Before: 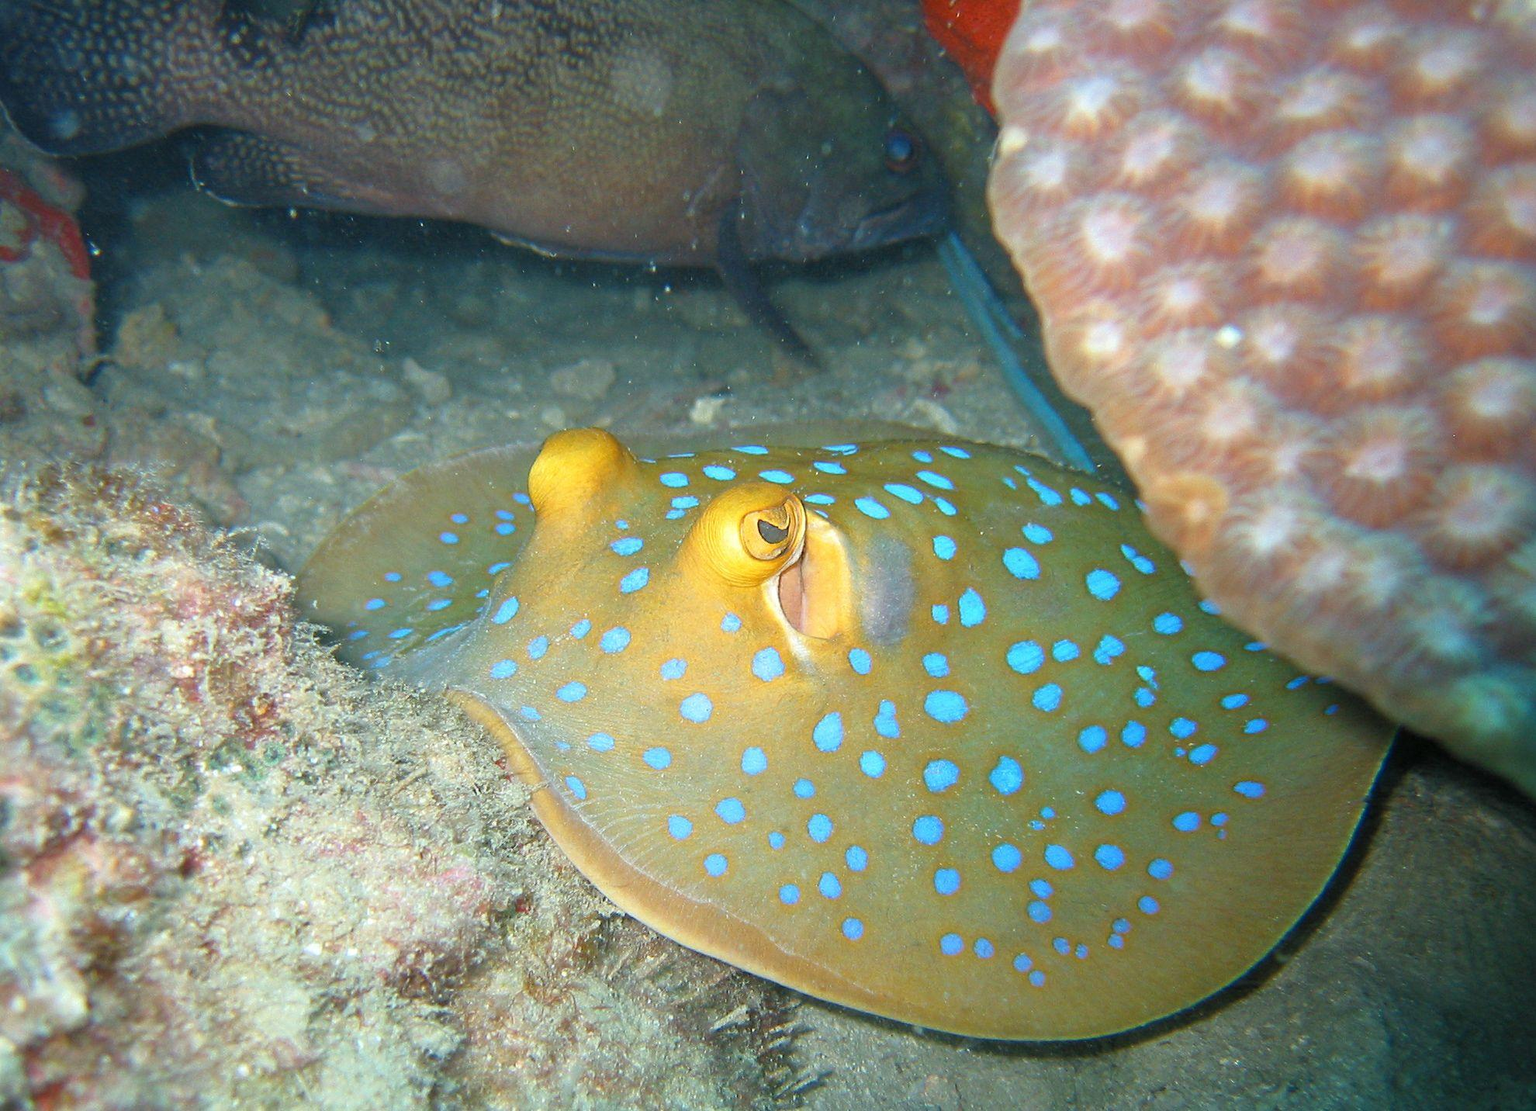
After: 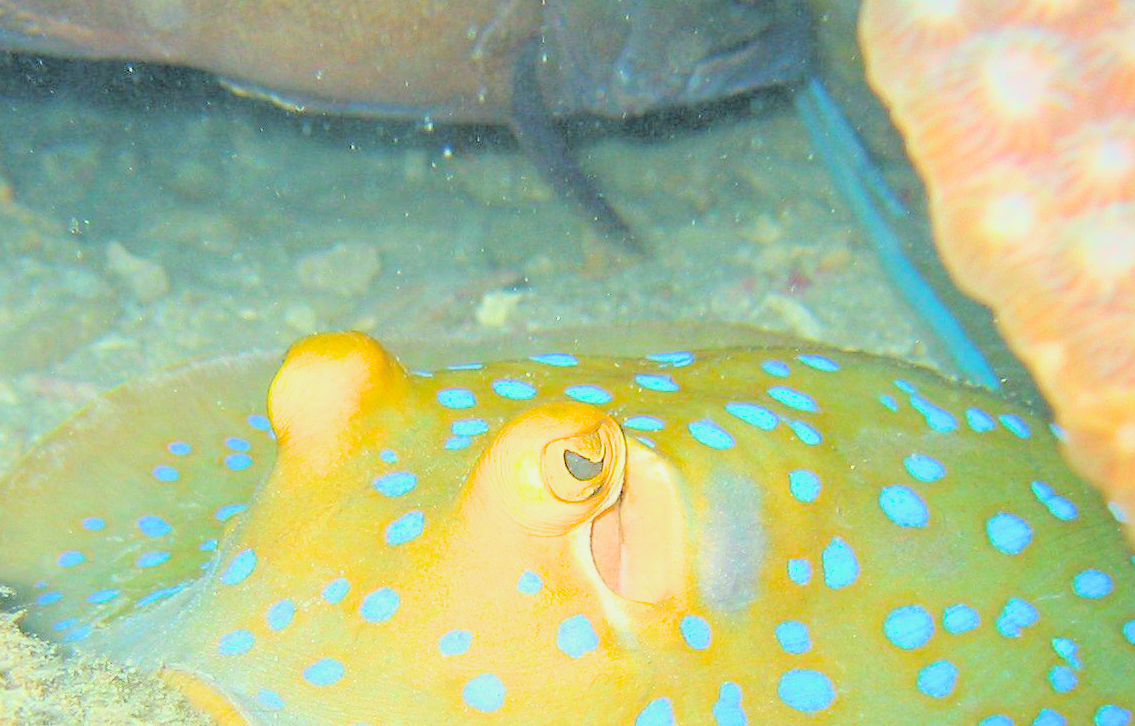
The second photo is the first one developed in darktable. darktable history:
tone curve: curves: ch0 [(0.047, 0) (0.292, 0.352) (0.657, 0.678) (1, 0.958)], color space Lab, independent channels, preserve colors none
contrast brightness saturation: brightness 0.135
filmic rgb: black relative exposure -7.76 EV, white relative exposure 4.46 EV, threshold 2.98 EV, target black luminance 0%, hardness 3.76, latitude 50.76%, contrast 1.065, highlights saturation mix 9.28%, shadows ↔ highlights balance -0.238%, color science v6 (2022), enable highlight reconstruction true
crop: left 20.875%, top 15.417%, right 21.785%, bottom 33.854%
color calibration: output colorfulness [0, 0.315, 0, 0], x 0.342, y 0.355, temperature 5138.64 K
exposure: black level correction 0, exposure 1 EV, compensate highlight preservation false
color correction: highlights a* -4.46, highlights b* 6.28
